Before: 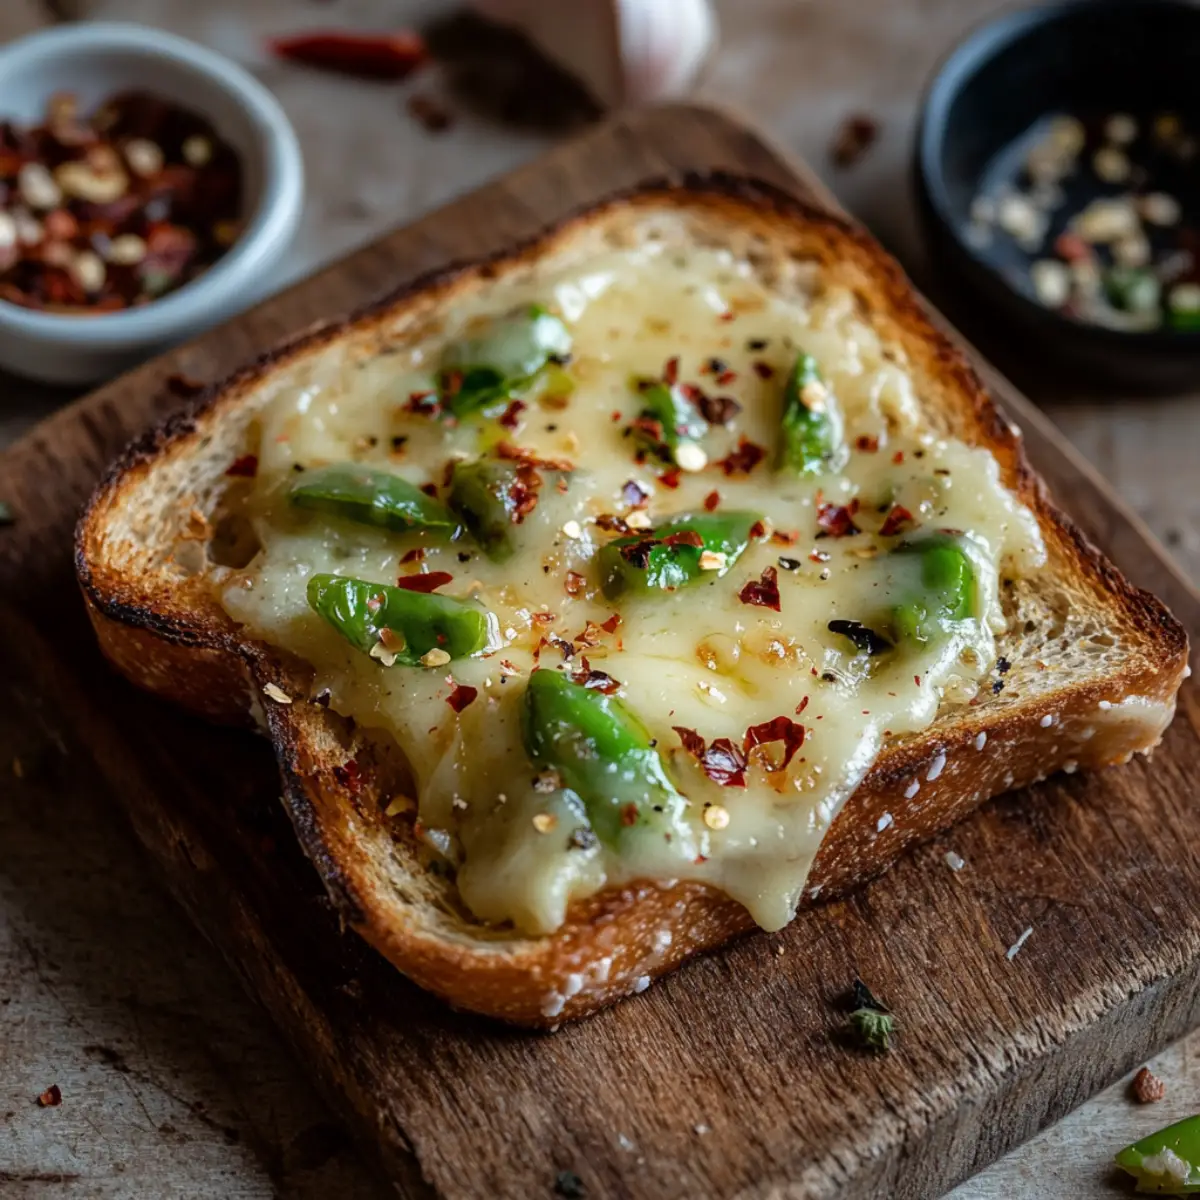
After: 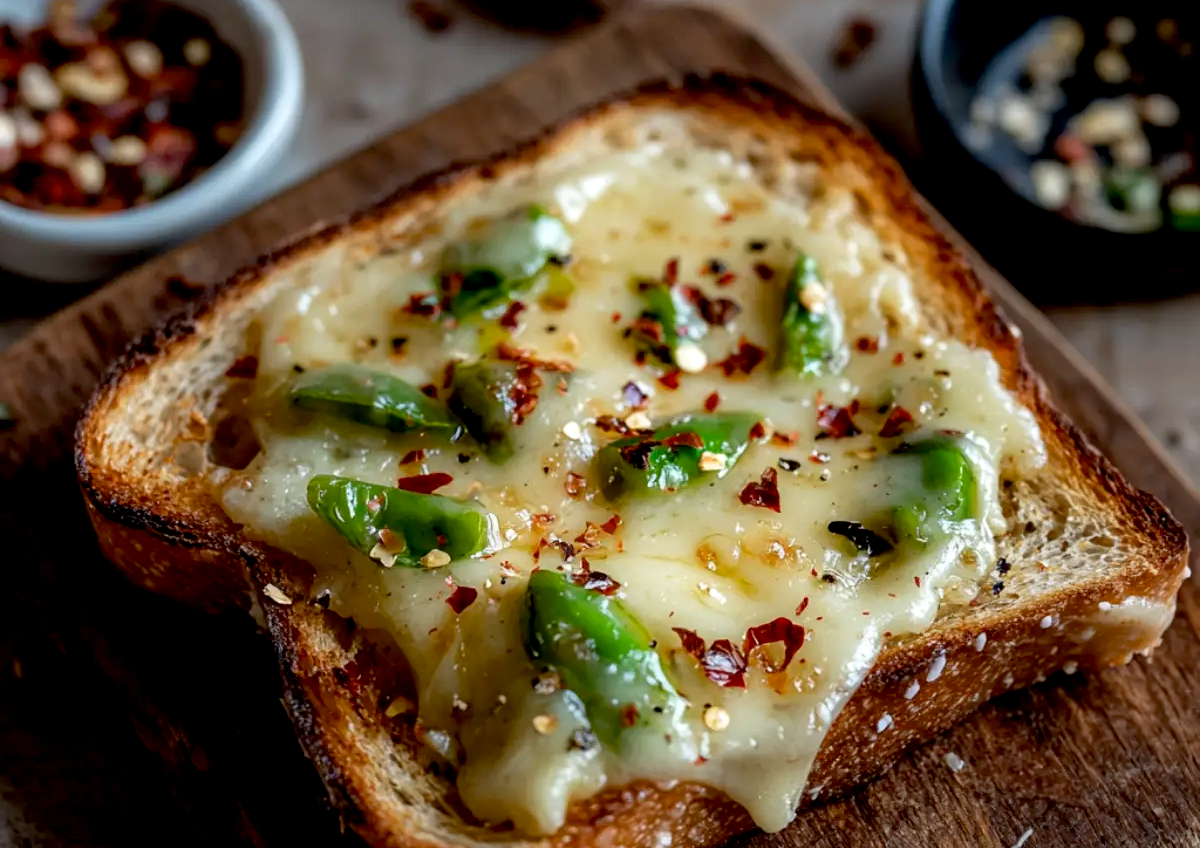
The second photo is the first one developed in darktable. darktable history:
crop and rotate: top 8.293%, bottom 20.996%
exposure: black level correction 0.009, exposure 0.119 EV, compensate highlight preservation false
